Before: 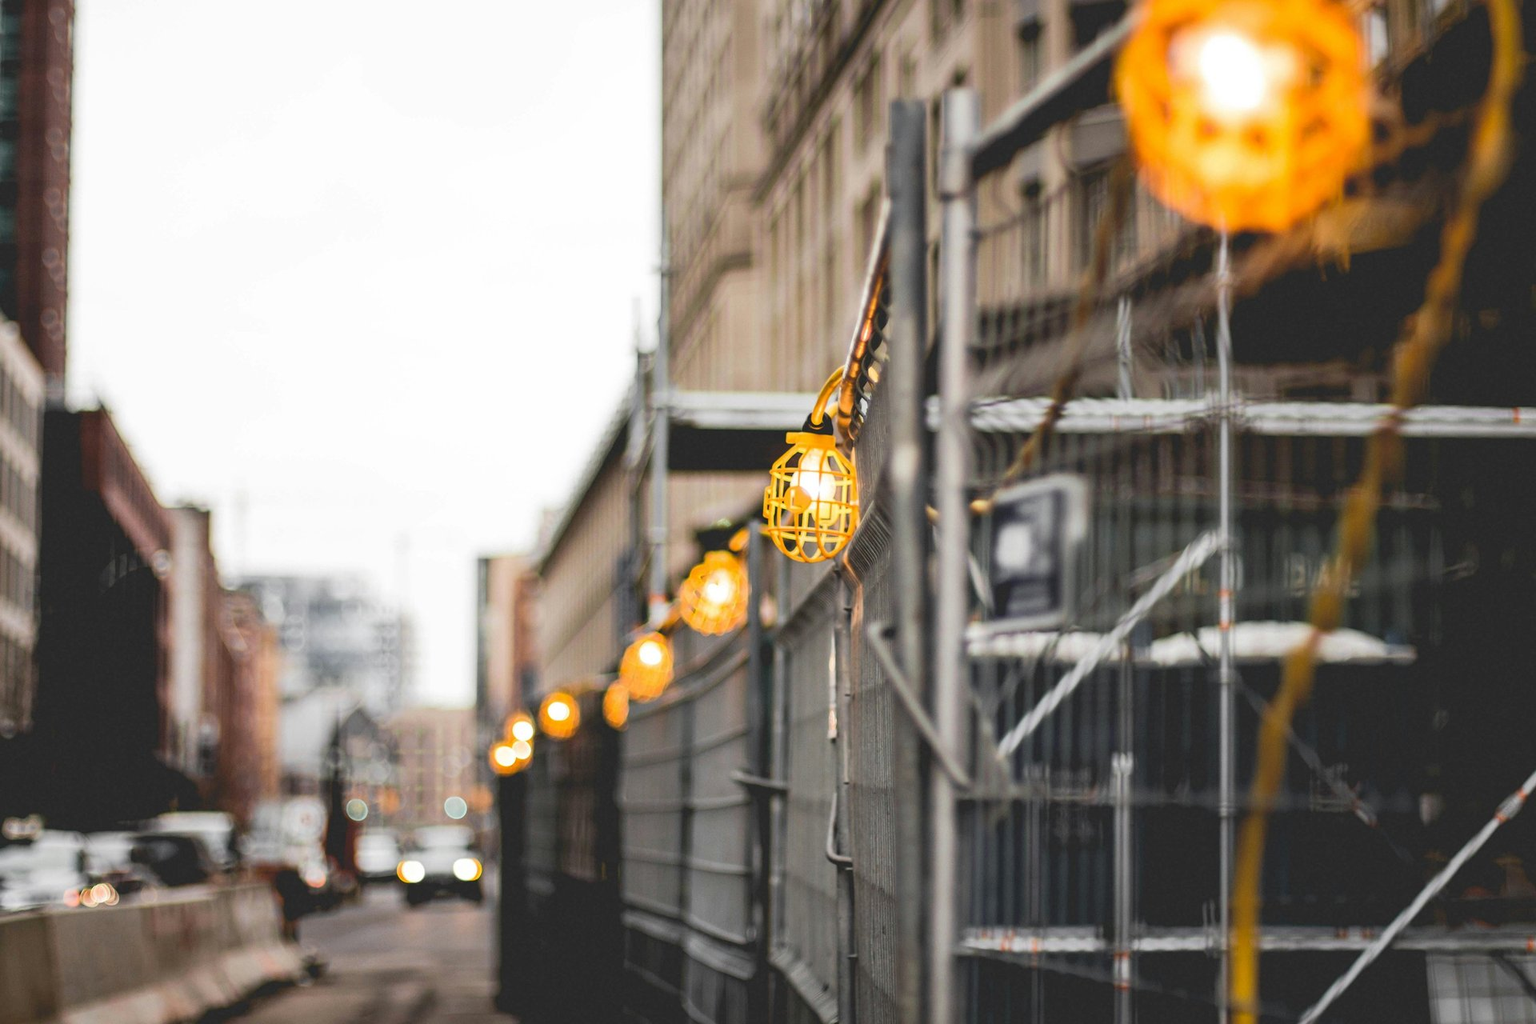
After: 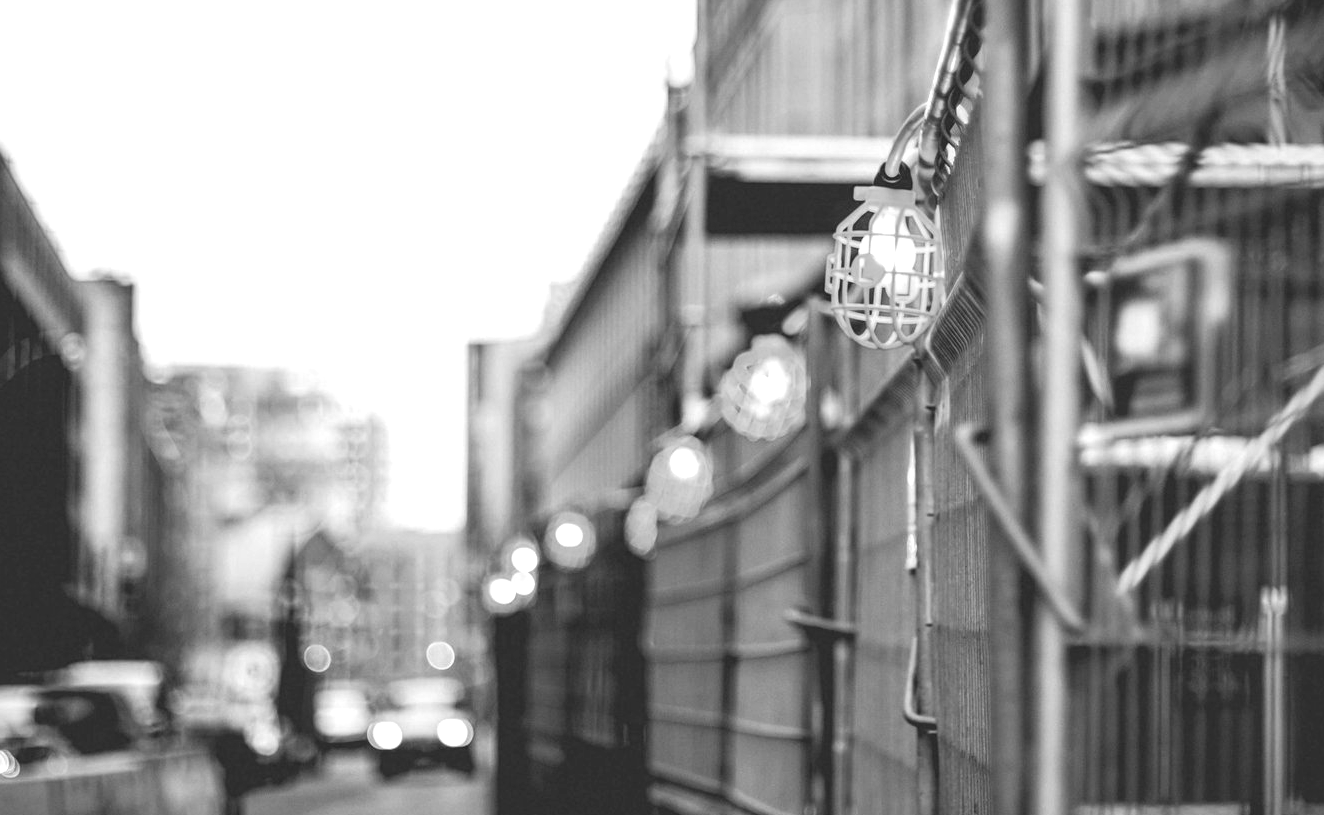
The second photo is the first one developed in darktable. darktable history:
local contrast: highlights 105%, shadows 97%, detail 119%, midtone range 0.2
color calibration: output gray [0.21, 0.42, 0.37, 0], illuminant same as pipeline (D50), adaptation XYZ, x 0.346, y 0.358, temperature 5023.04 K, gamut compression 1.65
exposure: black level correction 0, exposure 0.499 EV, compensate exposure bias true, compensate highlight preservation false
crop: left 6.729%, top 27.678%, right 24.283%, bottom 8.581%
